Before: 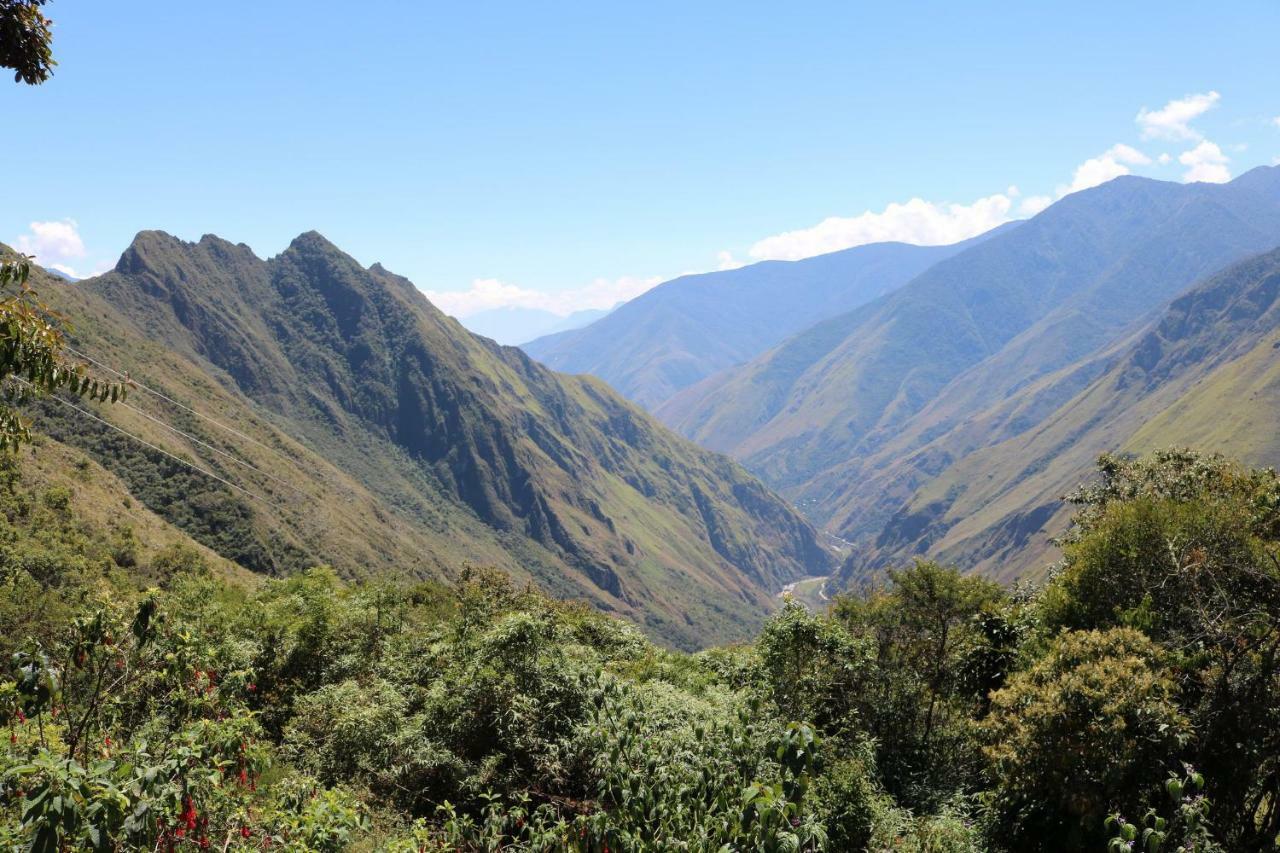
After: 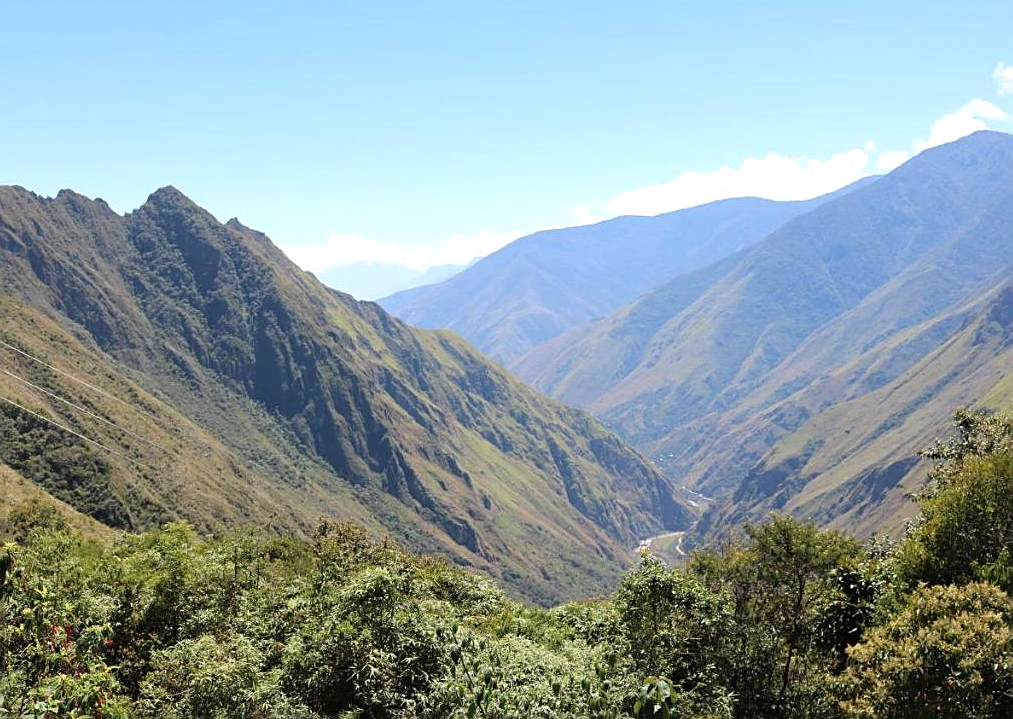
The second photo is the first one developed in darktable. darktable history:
exposure: exposure 0.2 EV, compensate highlight preservation false
crop: left 11.225%, top 5.381%, right 9.565%, bottom 10.314%
sharpen: on, module defaults
